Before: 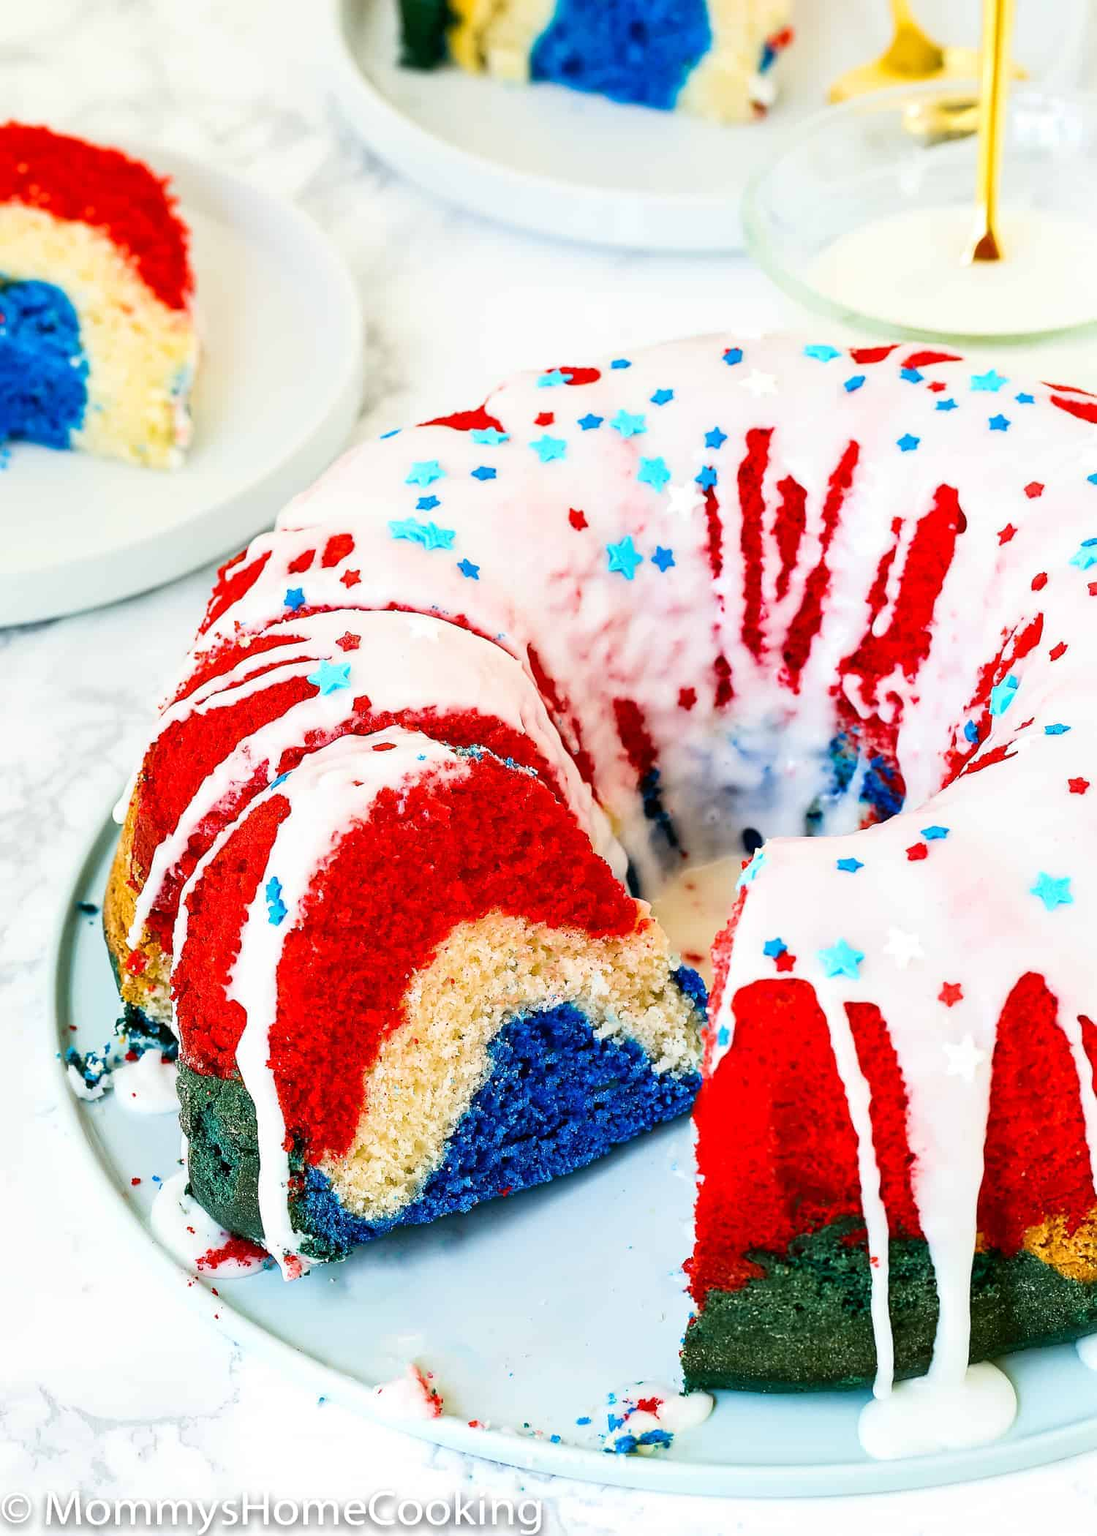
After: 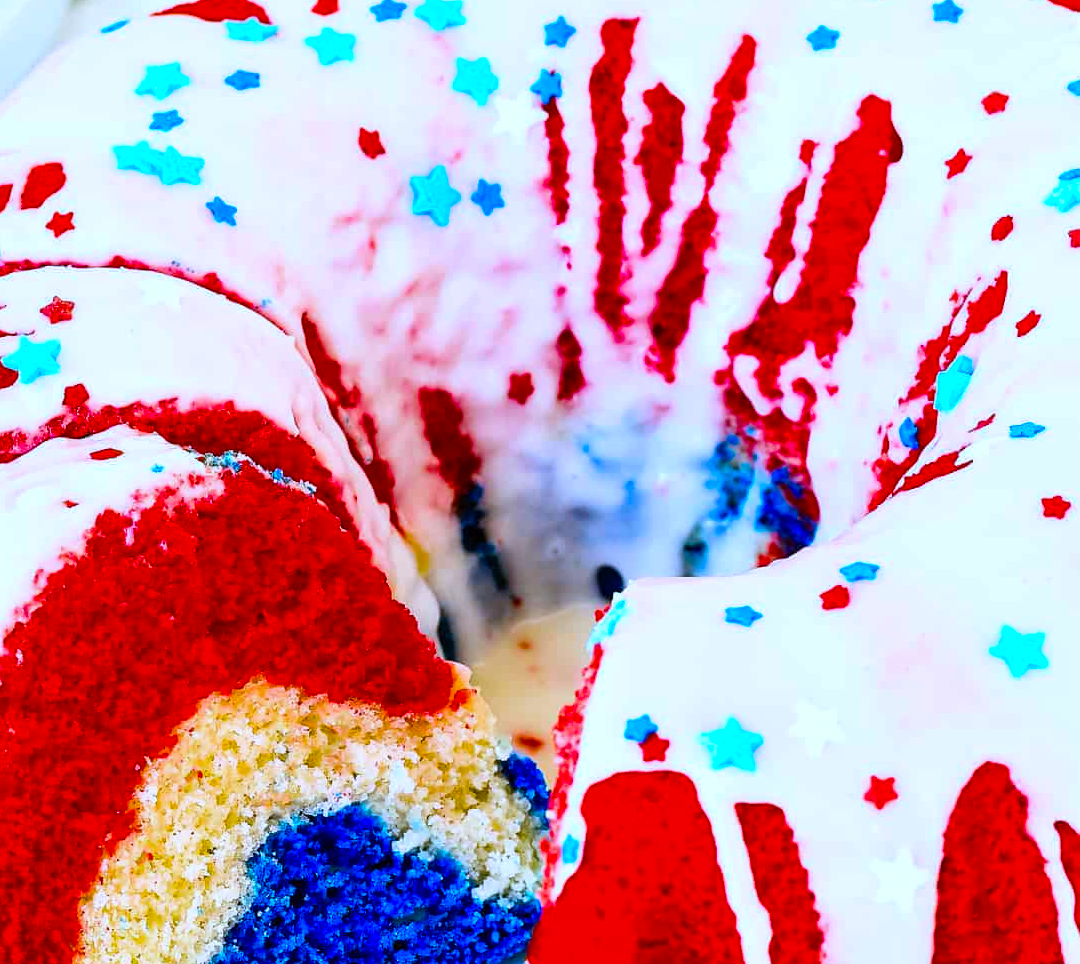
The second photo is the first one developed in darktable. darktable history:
white balance: red 0.948, green 1.02, blue 1.176
crop and rotate: left 27.938%, top 27.046%, bottom 27.046%
color balance rgb: linear chroma grading › global chroma 15%, perceptual saturation grading › global saturation 30%
vibrance: on, module defaults
